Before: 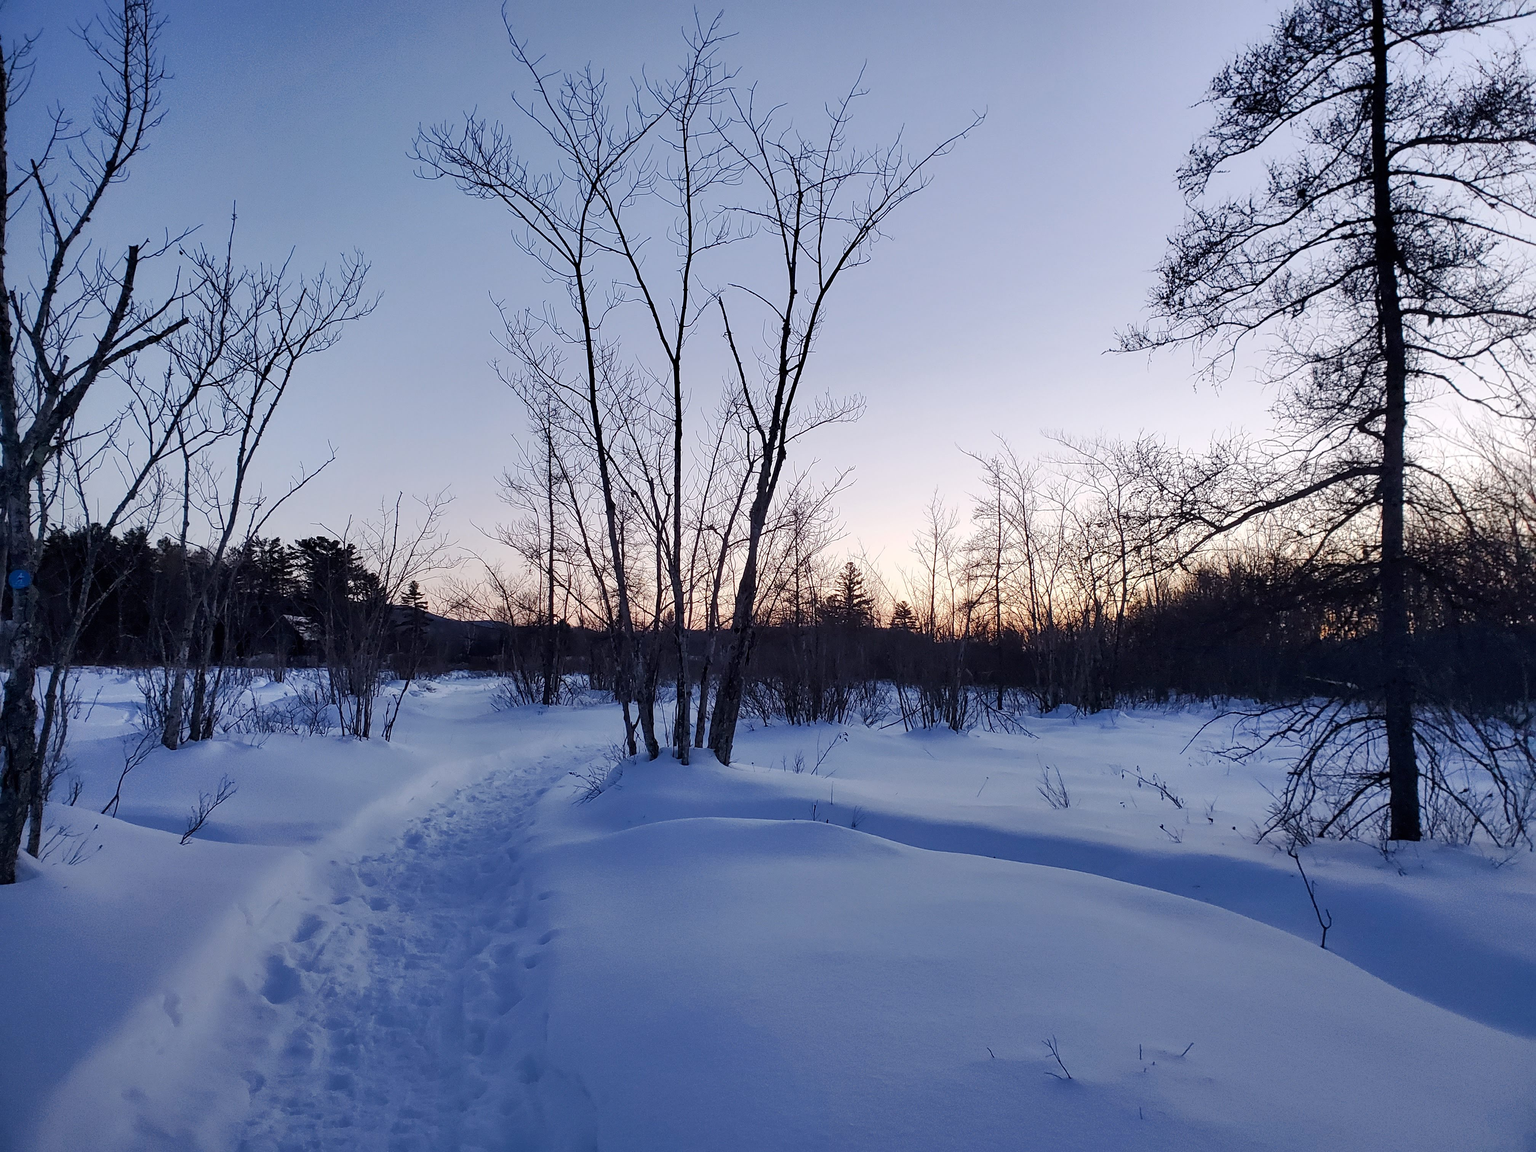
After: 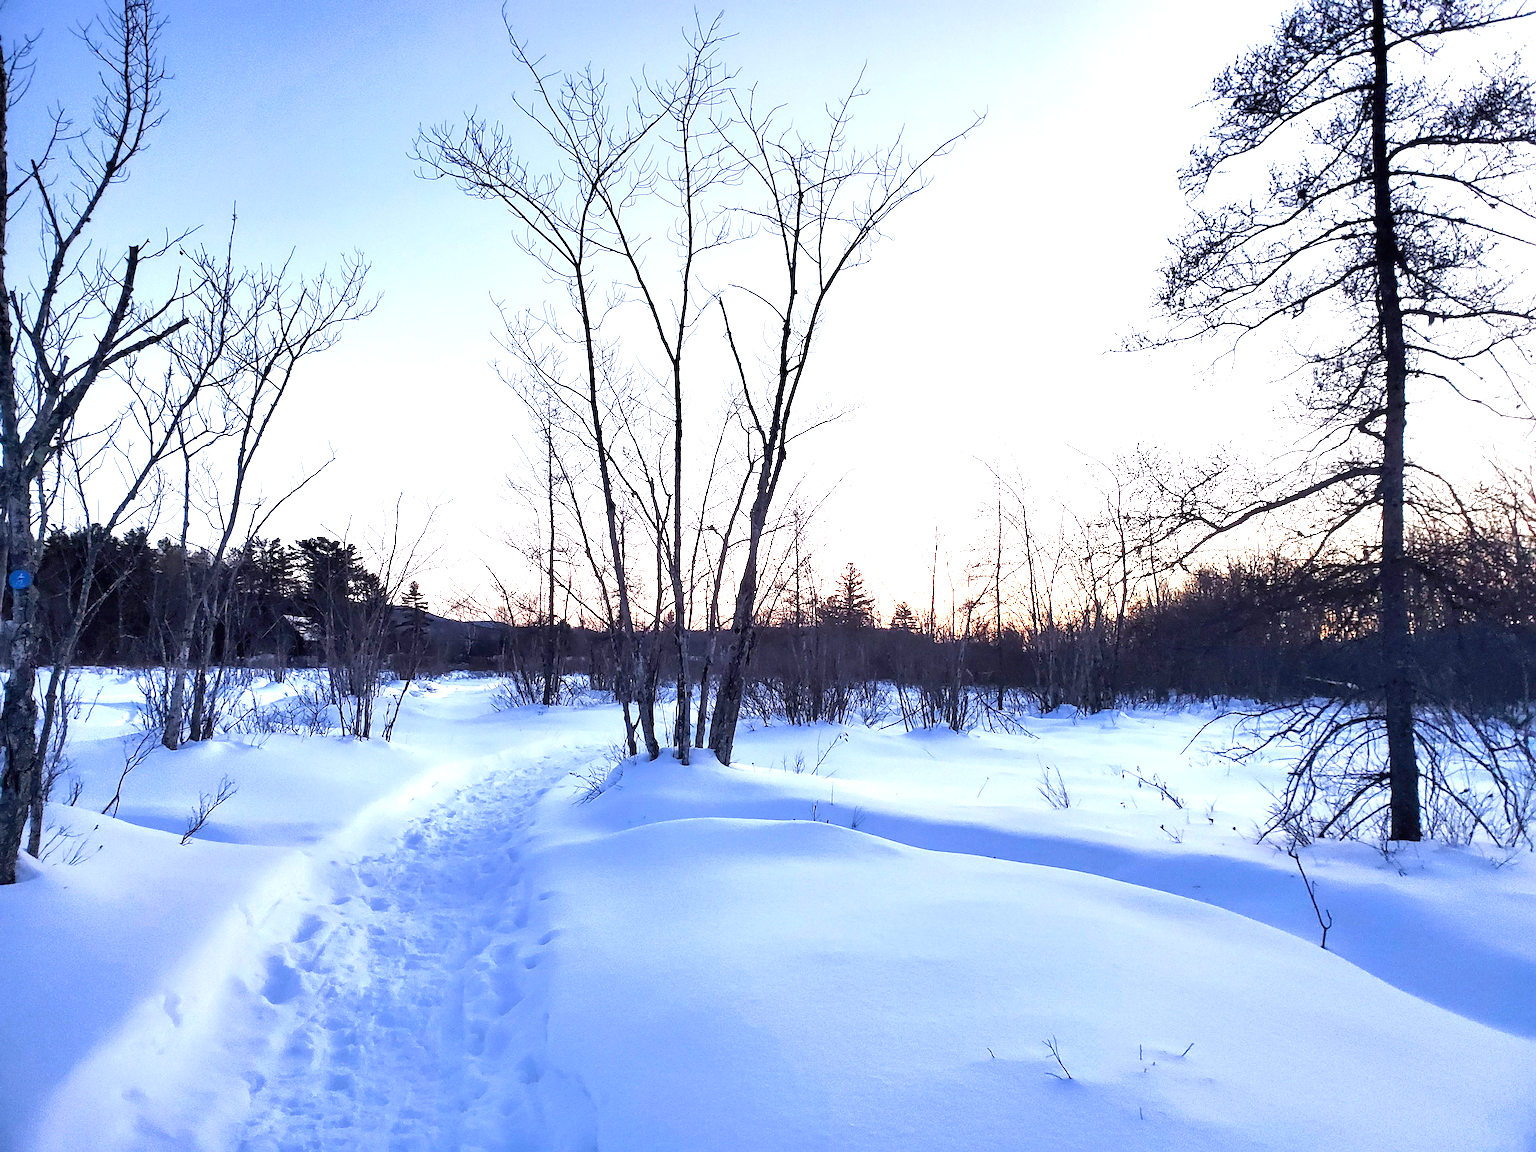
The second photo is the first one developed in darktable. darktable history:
graduated density: rotation -0.352°, offset 57.64
exposure: exposure 2.003 EV, compensate highlight preservation false
